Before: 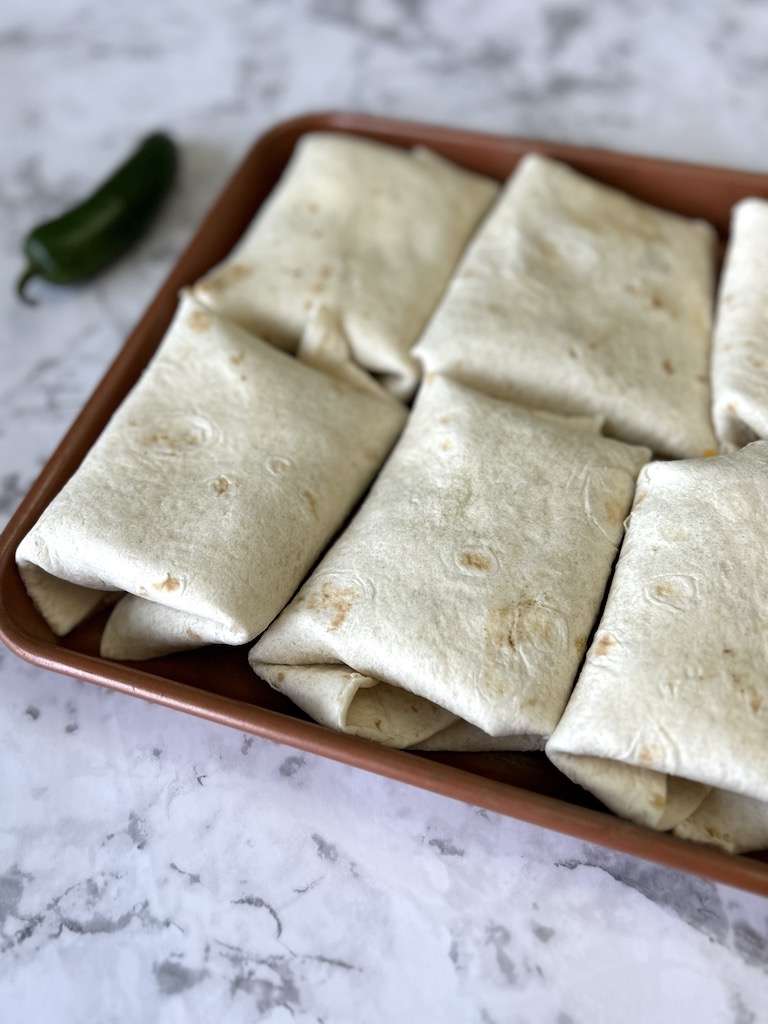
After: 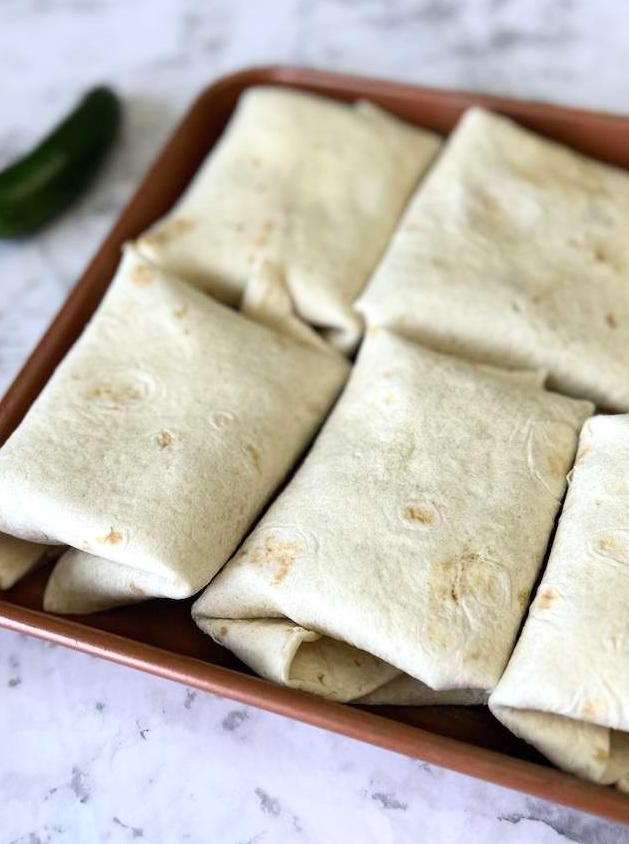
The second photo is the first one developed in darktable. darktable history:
crop and rotate: left 7.46%, top 4.553%, right 10.608%, bottom 13.006%
contrast brightness saturation: contrast 0.195, brightness 0.155, saturation 0.223
